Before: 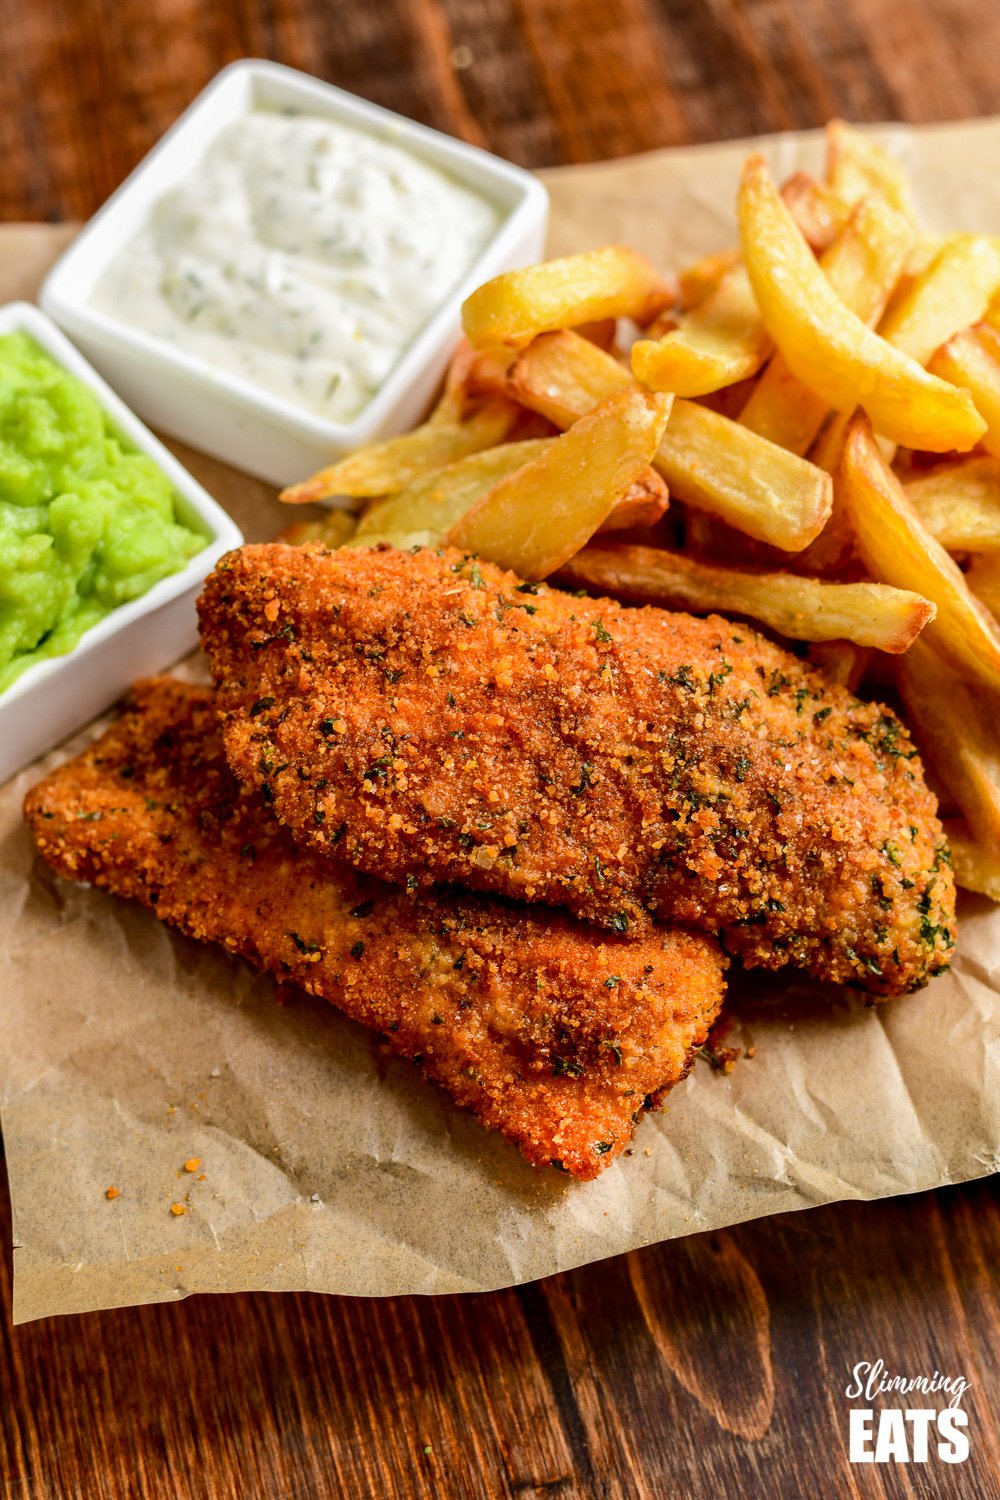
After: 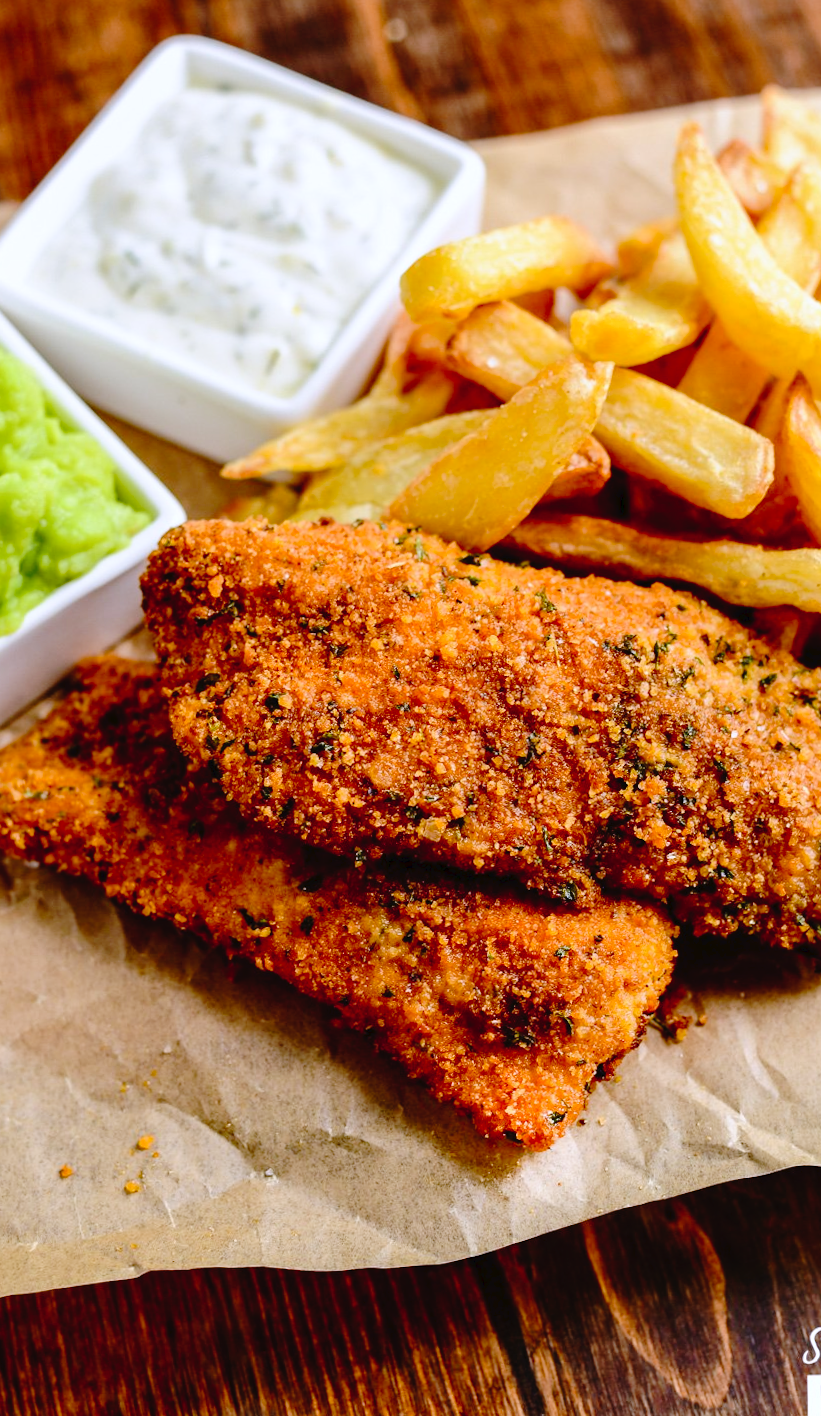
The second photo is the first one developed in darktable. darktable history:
white balance: red 0.967, blue 1.119, emerald 0.756
crop and rotate: angle 1°, left 4.281%, top 0.642%, right 11.383%, bottom 2.486%
tone curve: curves: ch0 [(0, 0) (0.003, 0.025) (0.011, 0.027) (0.025, 0.032) (0.044, 0.037) (0.069, 0.044) (0.1, 0.054) (0.136, 0.084) (0.177, 0.128) (0.224, 0.196) (0.277, 0.281) (0.335, 0.376) (0.399, 0.461) (0.468, 0.534) (0.543, 0.613) (0.623, 0.692) (0.709, 0.77) (0.801, 0.849) (0.898, 0.934) (1, 1)], preserve colors none
